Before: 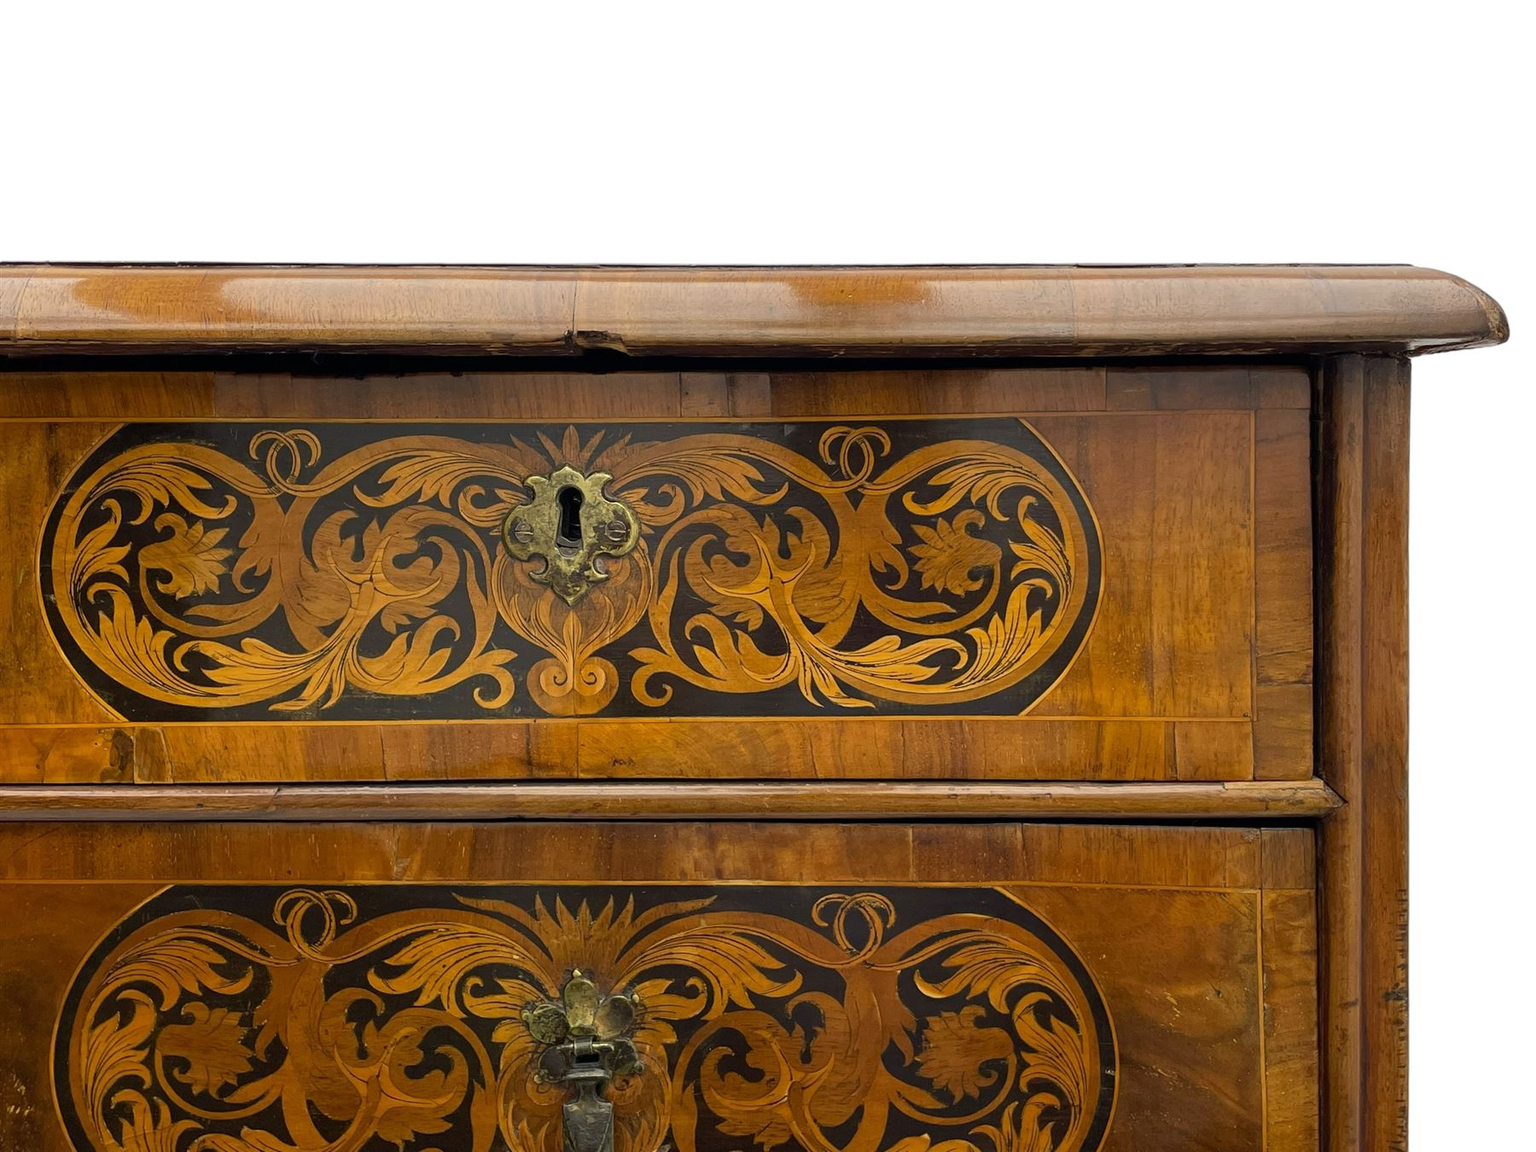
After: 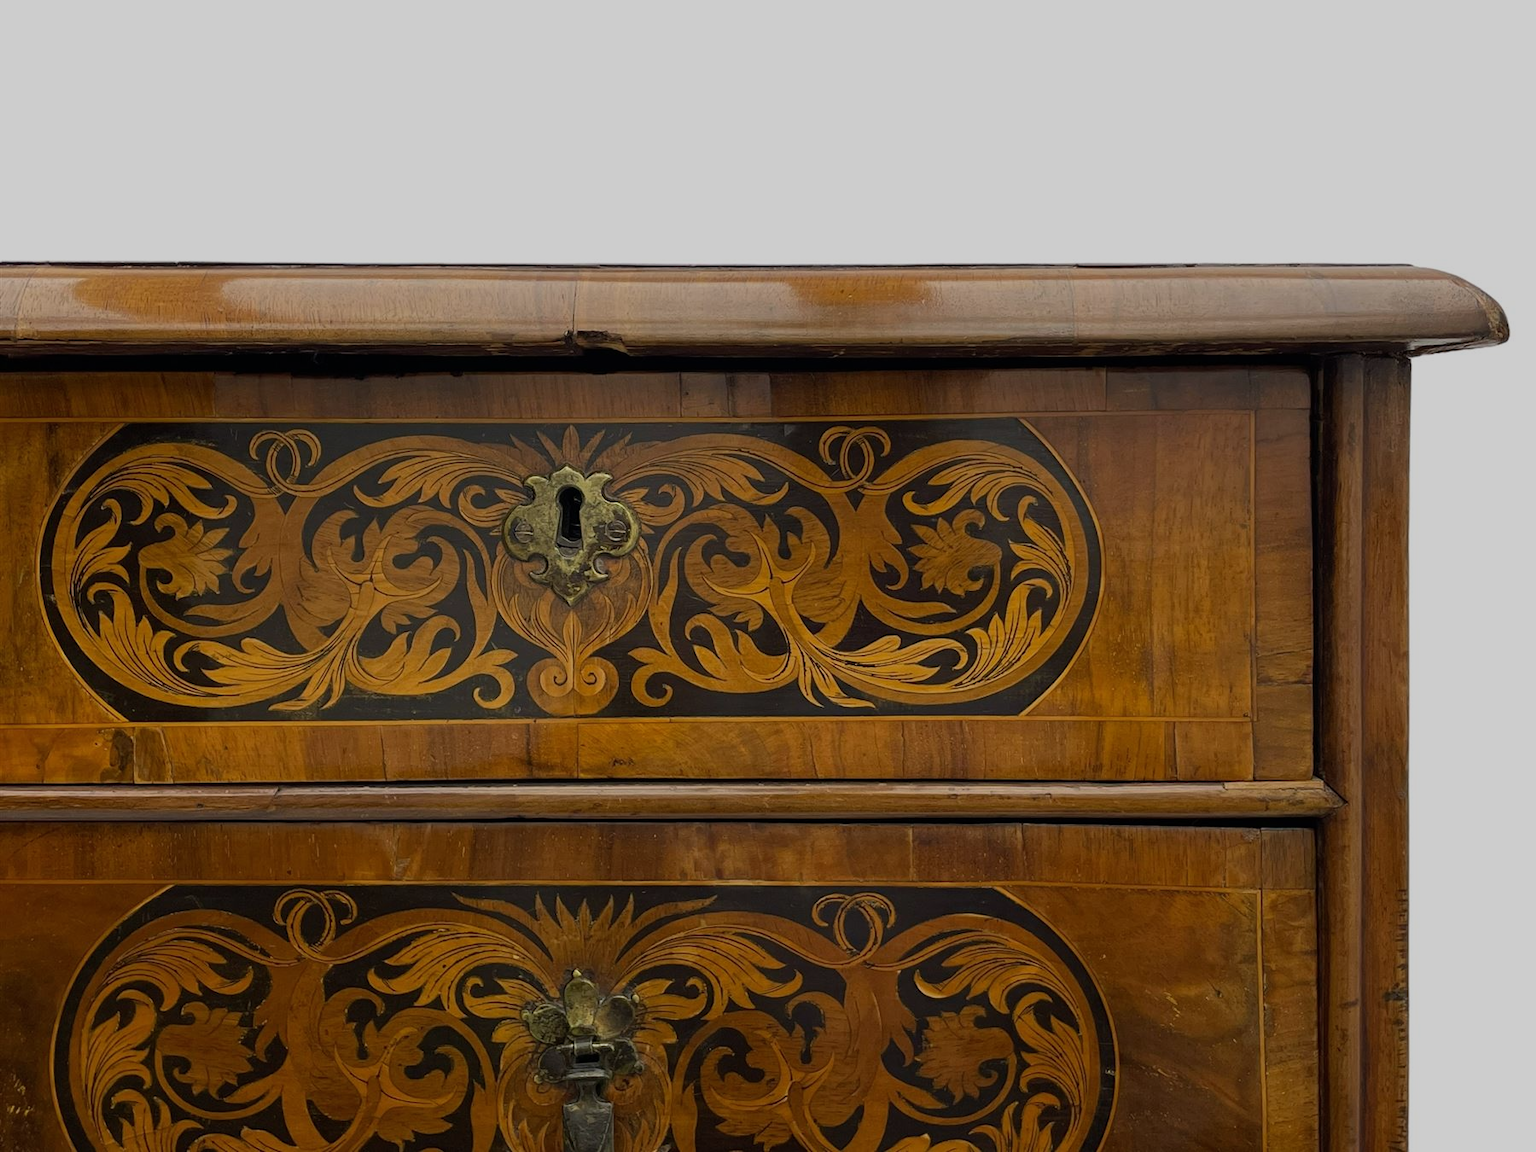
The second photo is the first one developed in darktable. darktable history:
exposure: black level correction 0, exposure -0.713 EV, compensate highlight preservation false
